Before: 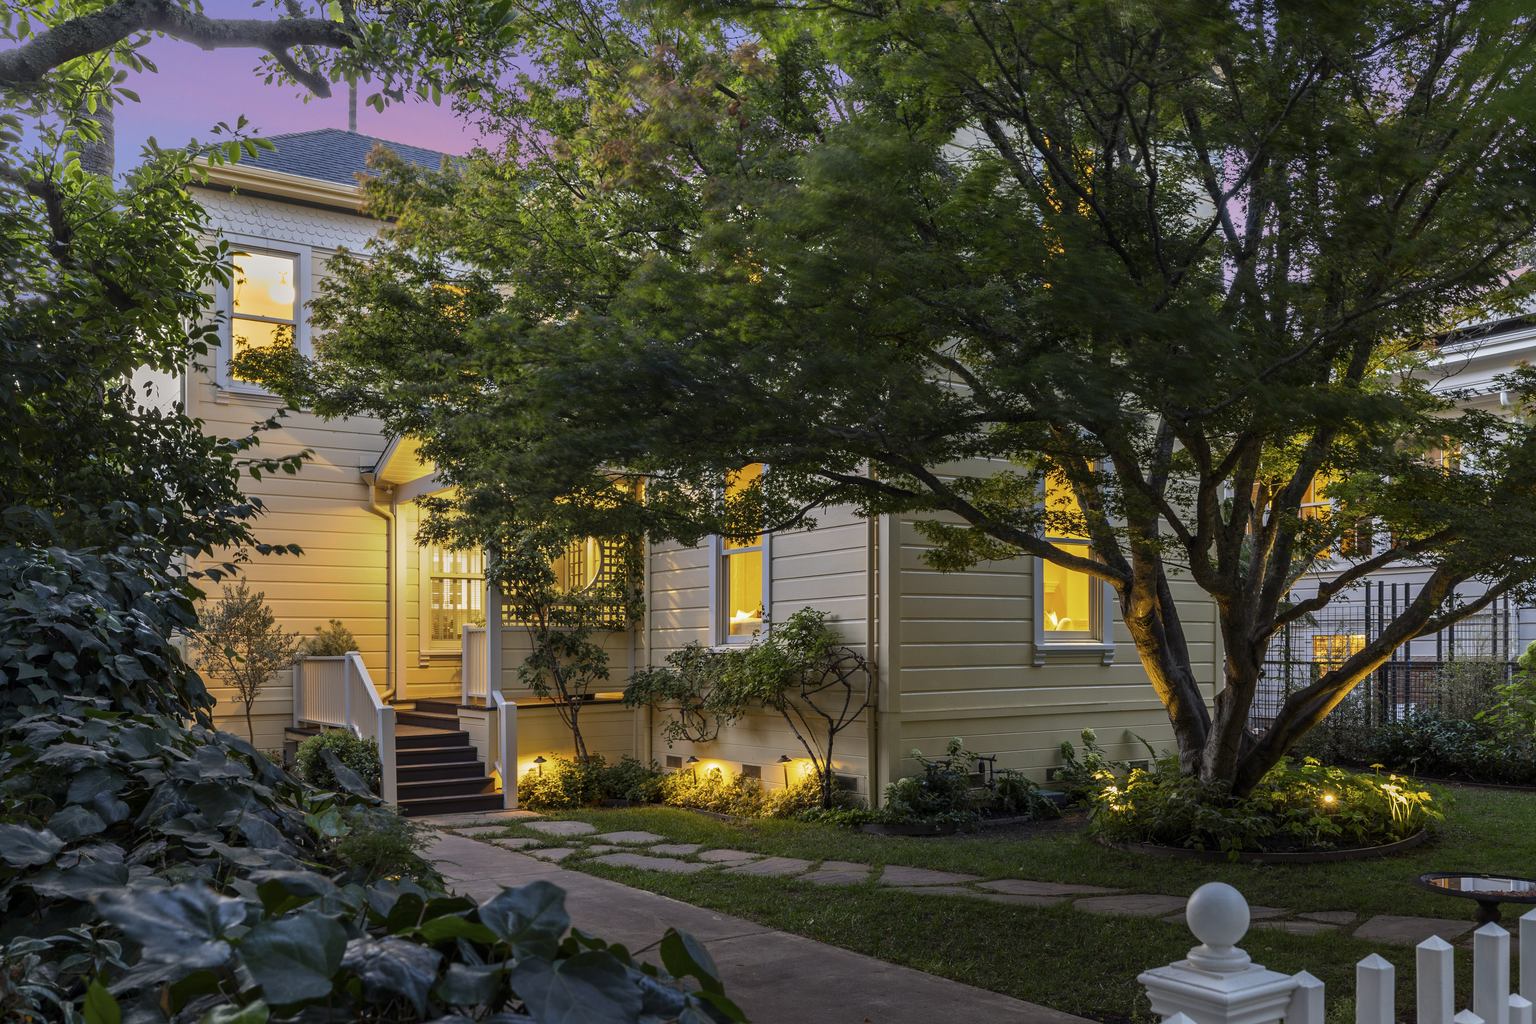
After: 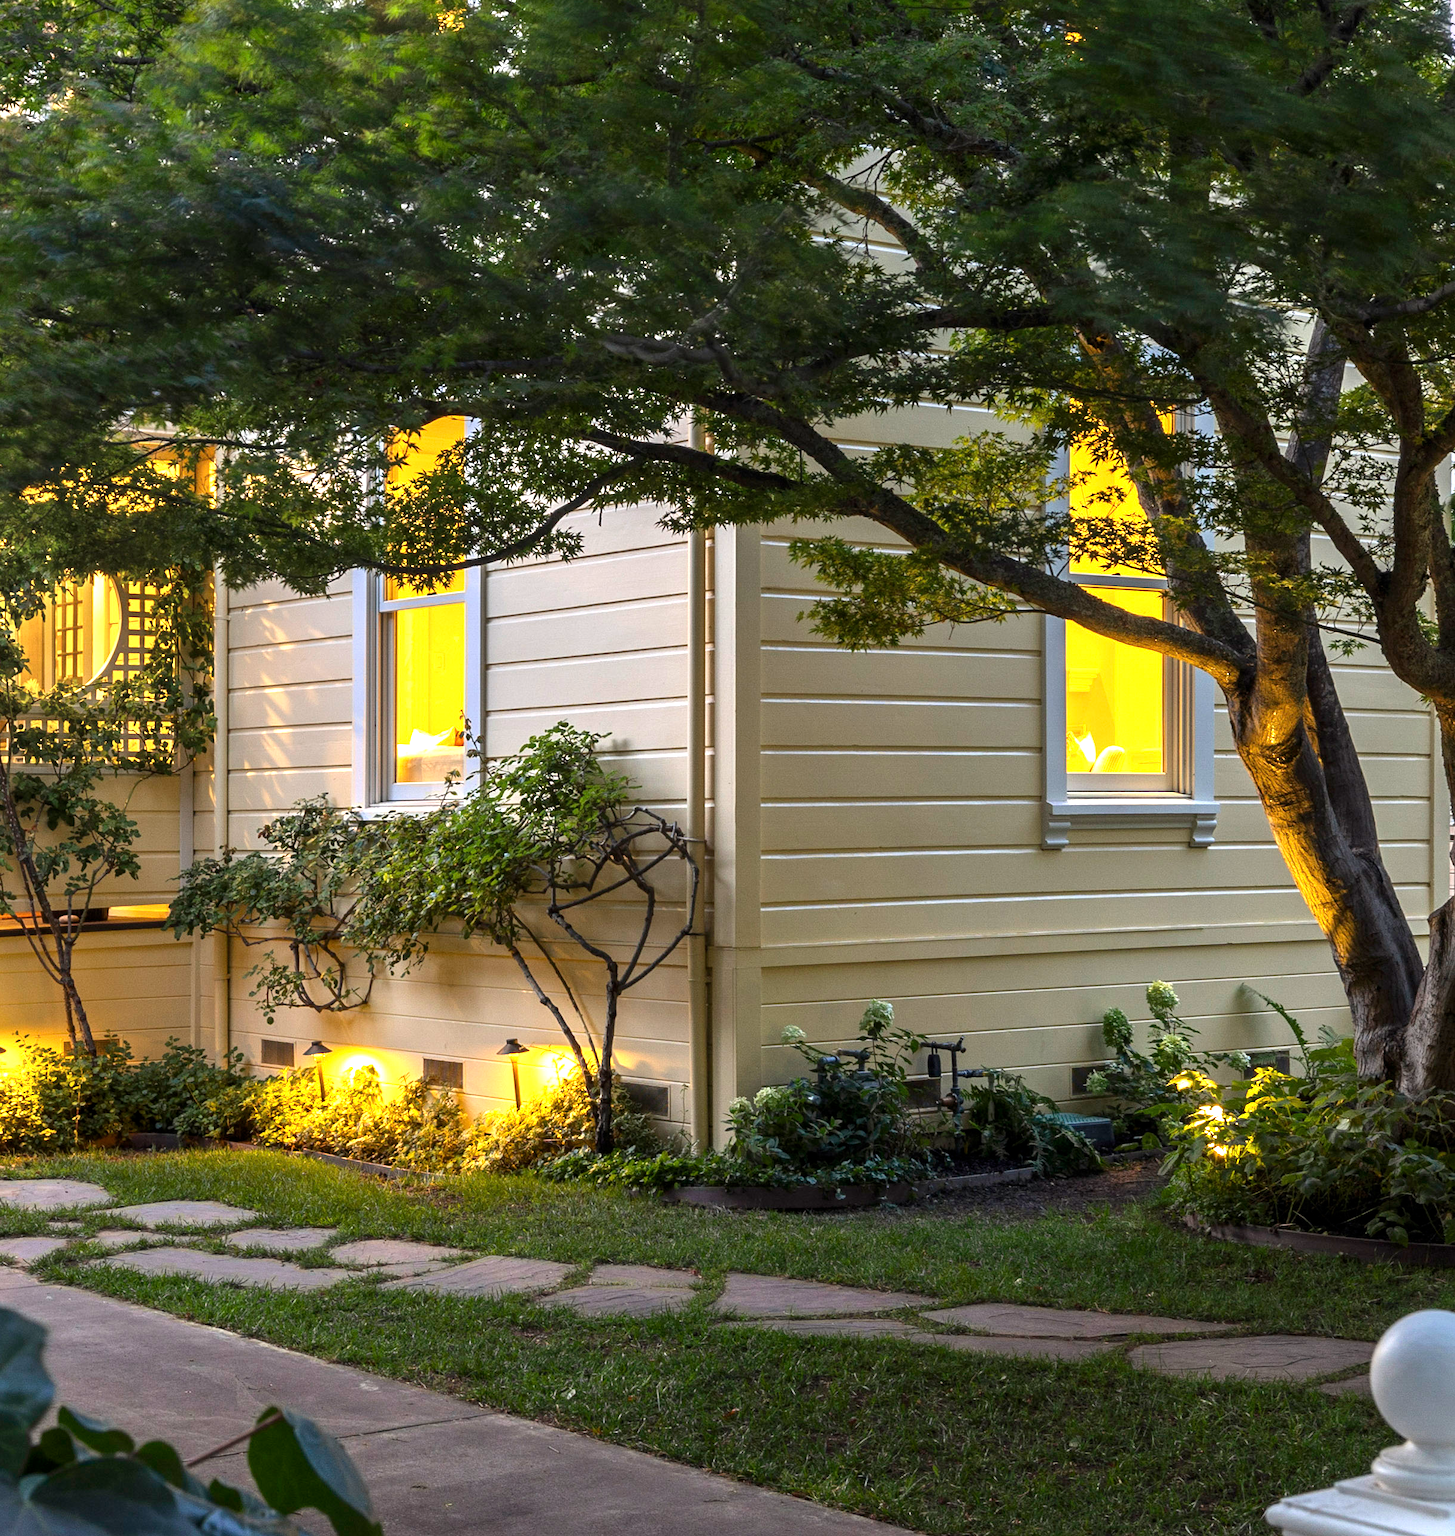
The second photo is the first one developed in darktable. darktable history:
exposure: exposure 1.16 EV, compensate exposure bias true, compensate highlight preservation false
crop: left 35.432%, top 26.233%, right 20.145%, bottom 3.432%
